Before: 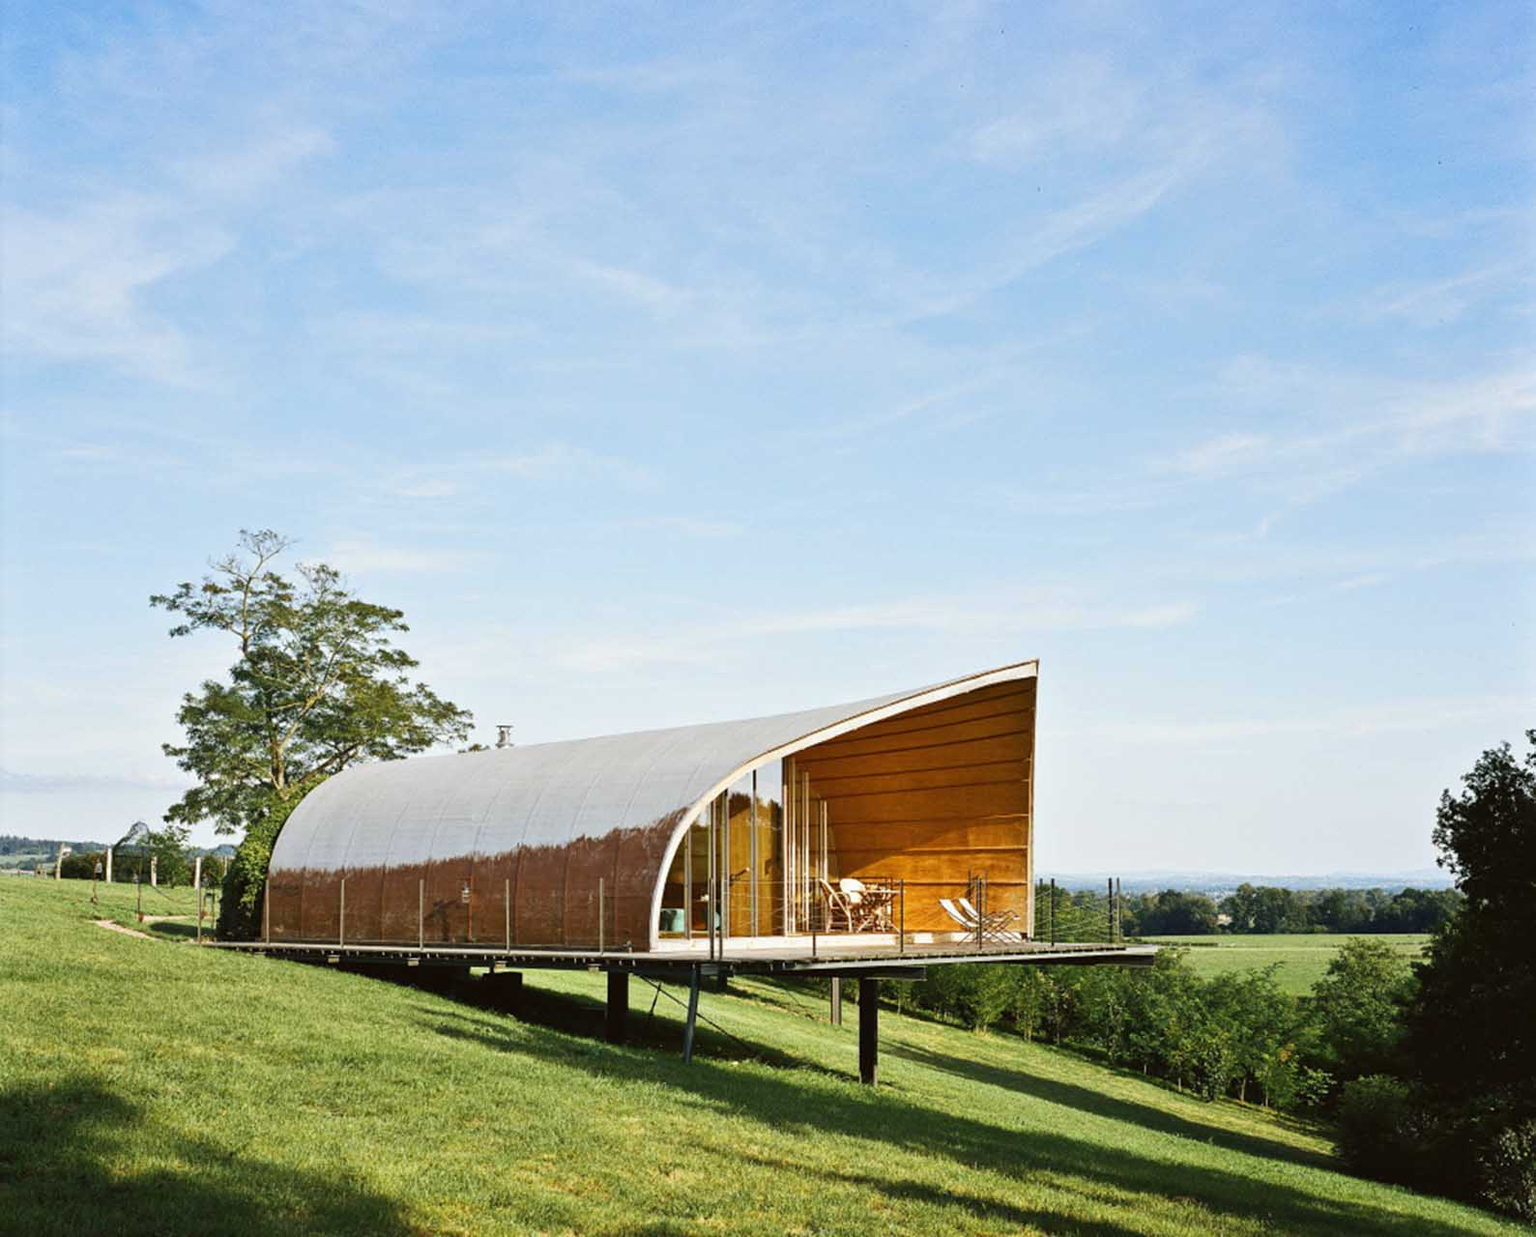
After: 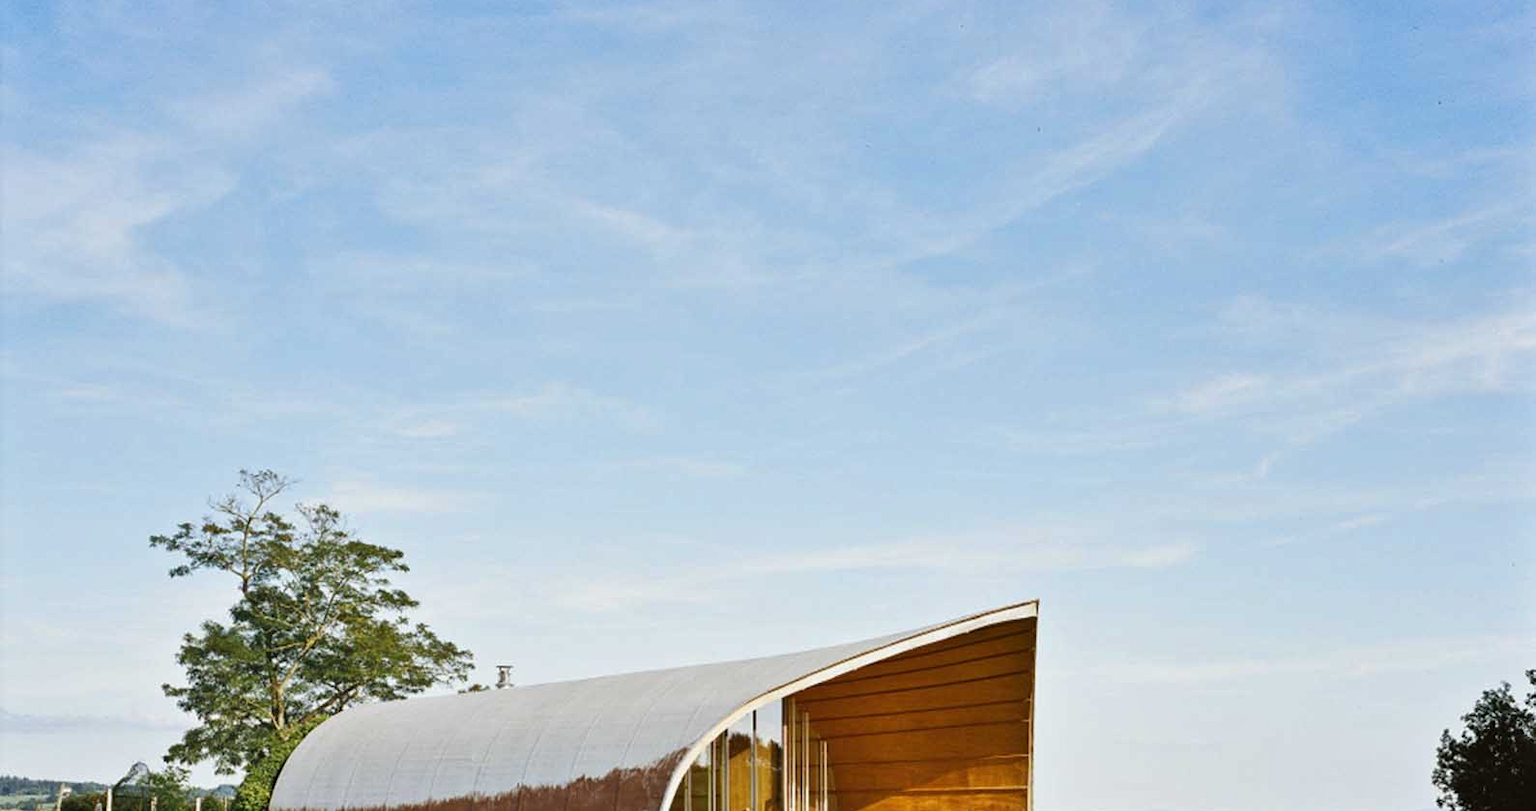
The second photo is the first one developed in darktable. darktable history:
crop and rotate: top 4.848%, bottom 29.503%
exposure: exposure -0.064 EV, compensate highlight preservation false
shadows and highlights: shadows 37.27, highlights -28.18, soften with gaussian
